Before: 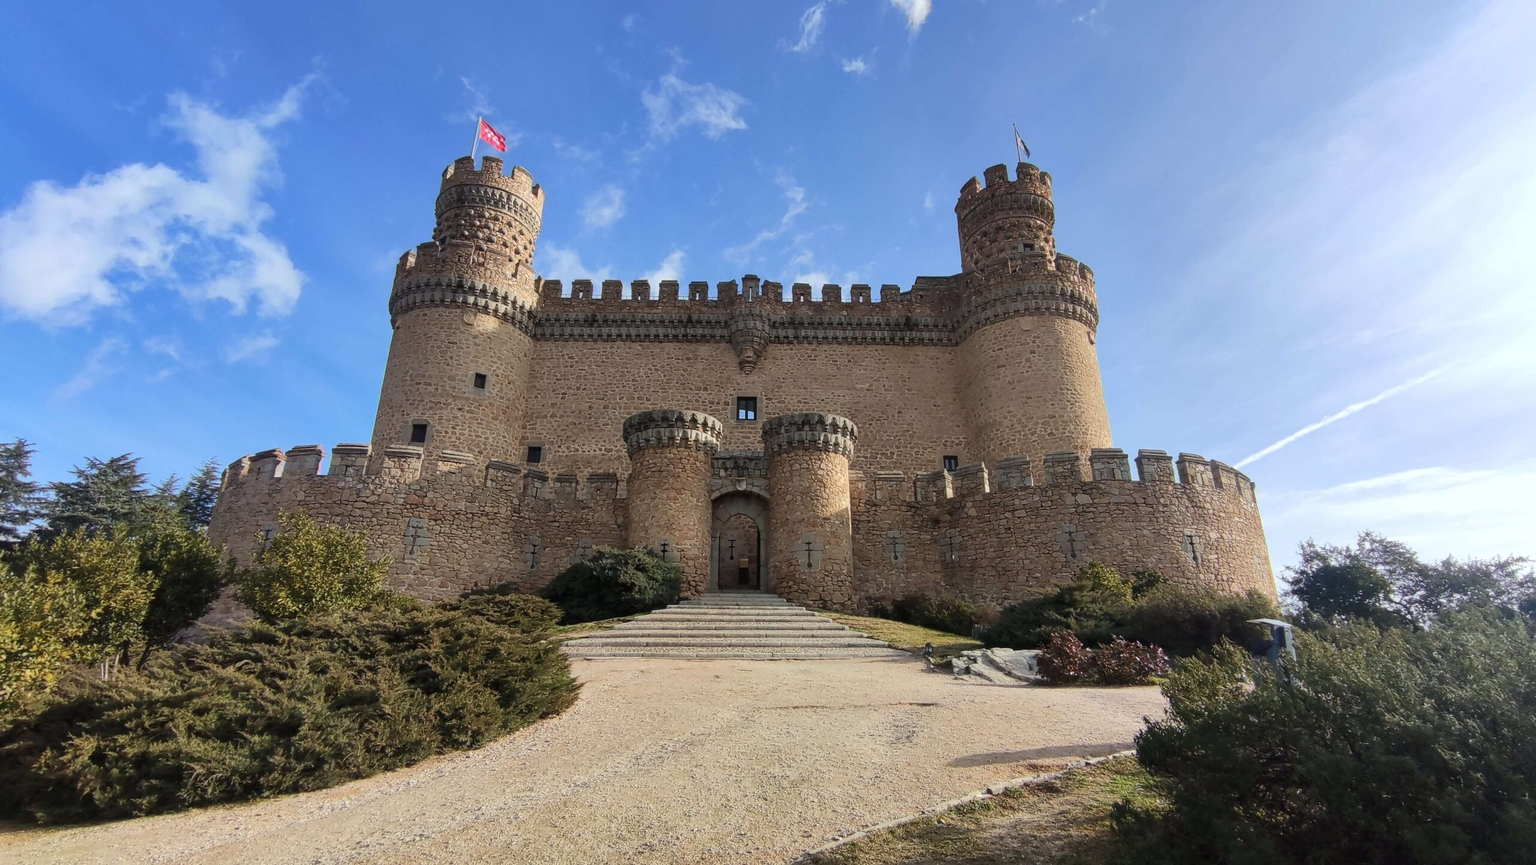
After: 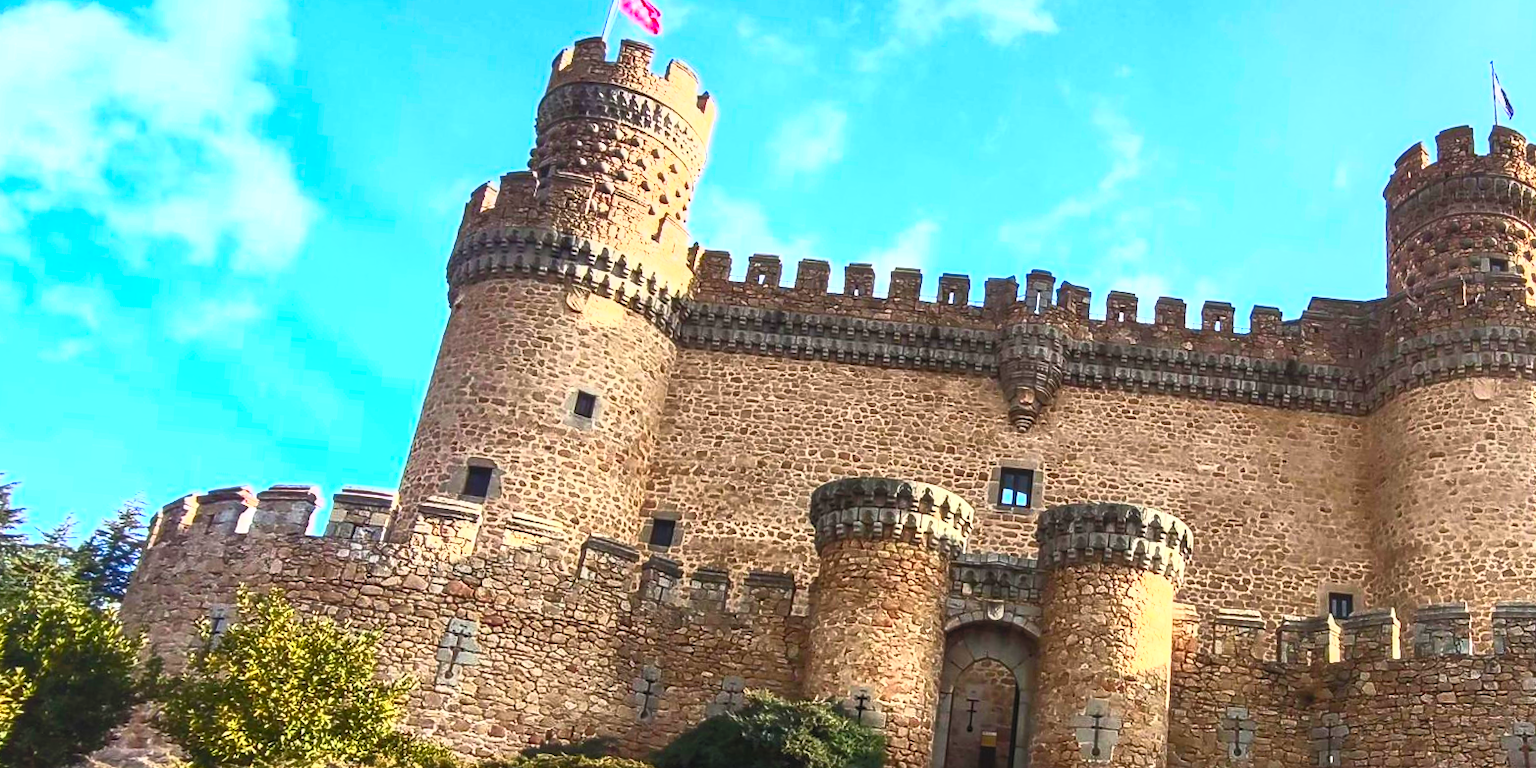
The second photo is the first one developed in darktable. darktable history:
crop and rotate: angle -4.99°, left 2.122%, top 6.945%, right 27.566%, bottom 30.519%
contrast brightness saturation: contrast 1, brightness 1, saturation 1
local contrast: on, module defaults
